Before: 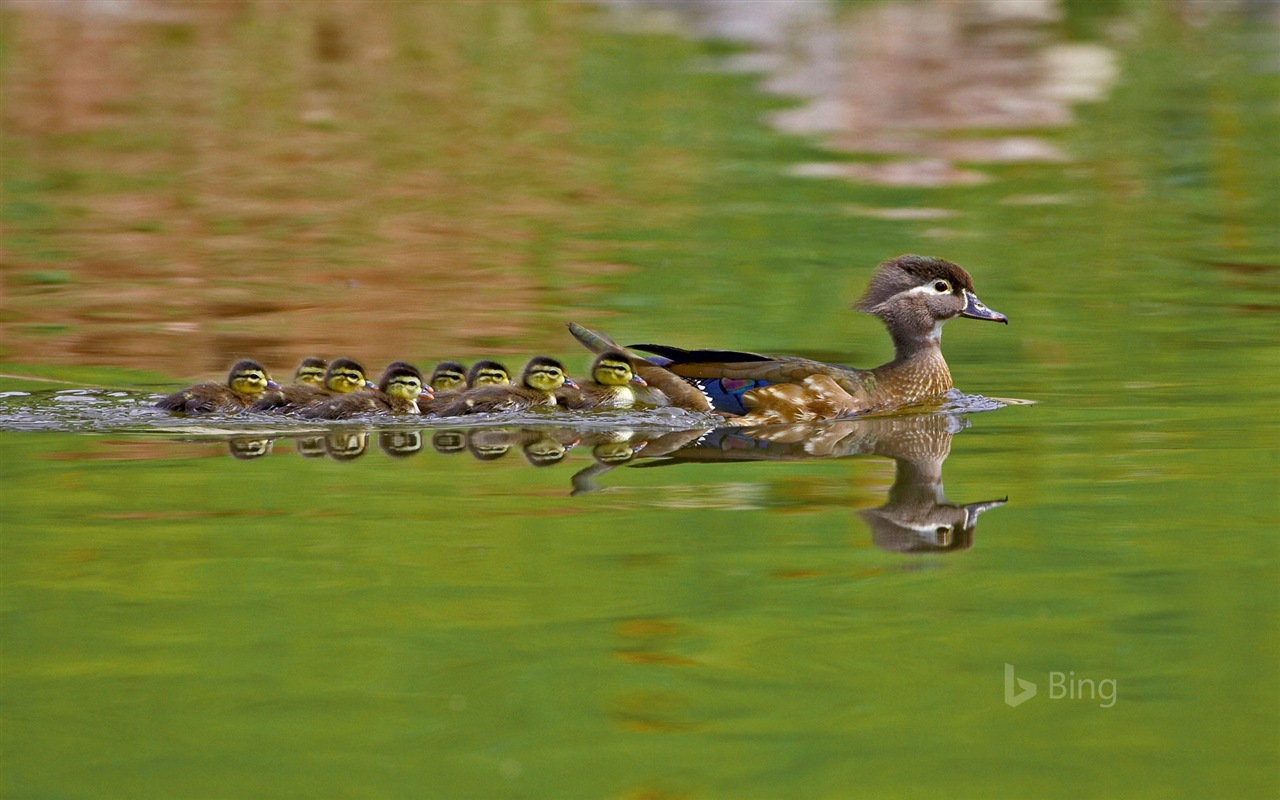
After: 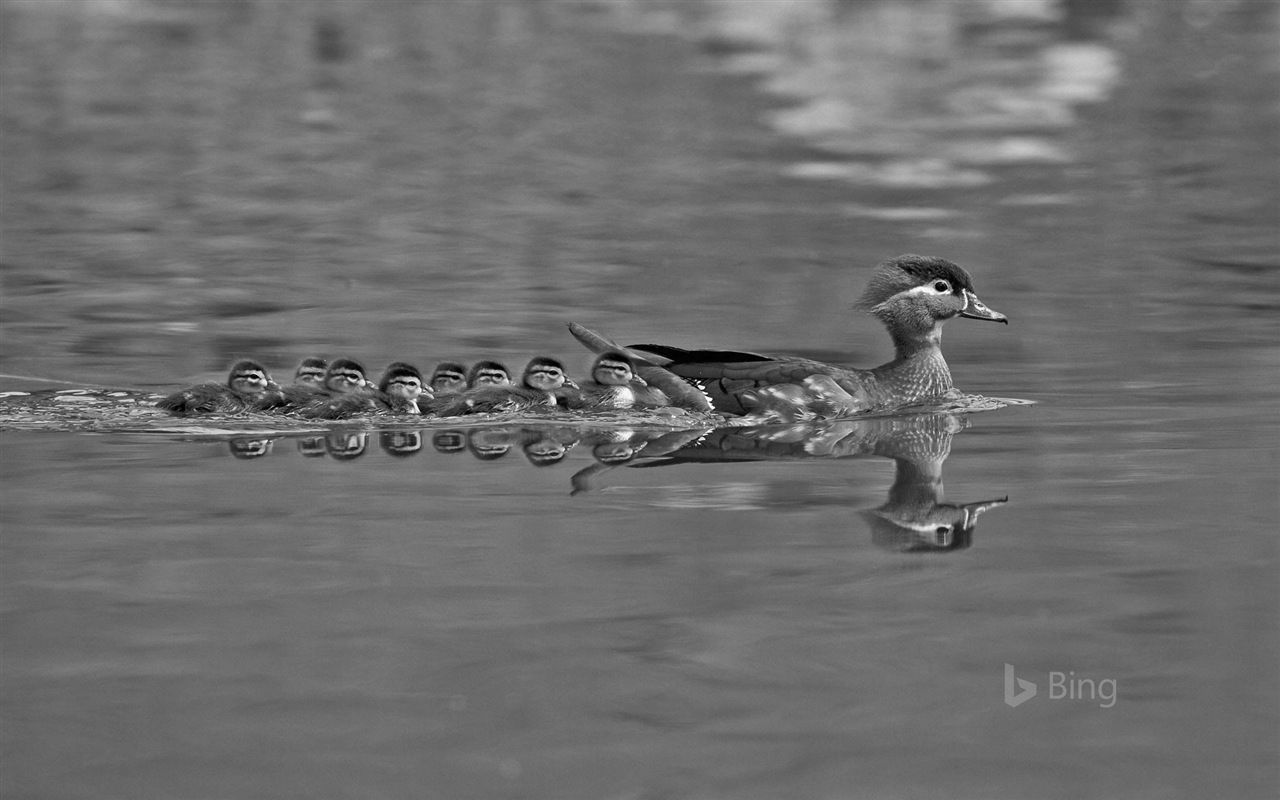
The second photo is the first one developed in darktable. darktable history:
color calibration: output gray [0.267, 0.423, 0.261, 0], illuminant same as pipeline (D50), adaptation none (bypass)
shadows and highlights: shadows 12, white point adjustment 1.2, soften with gaussian
